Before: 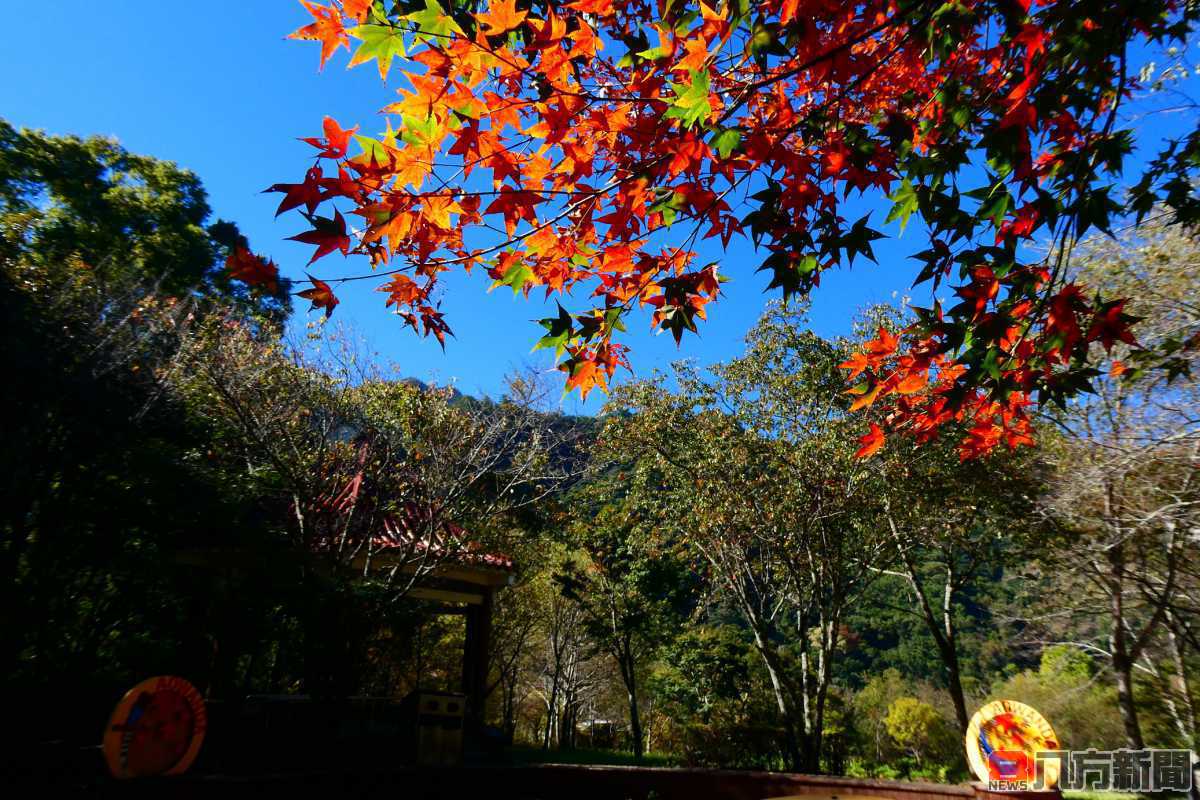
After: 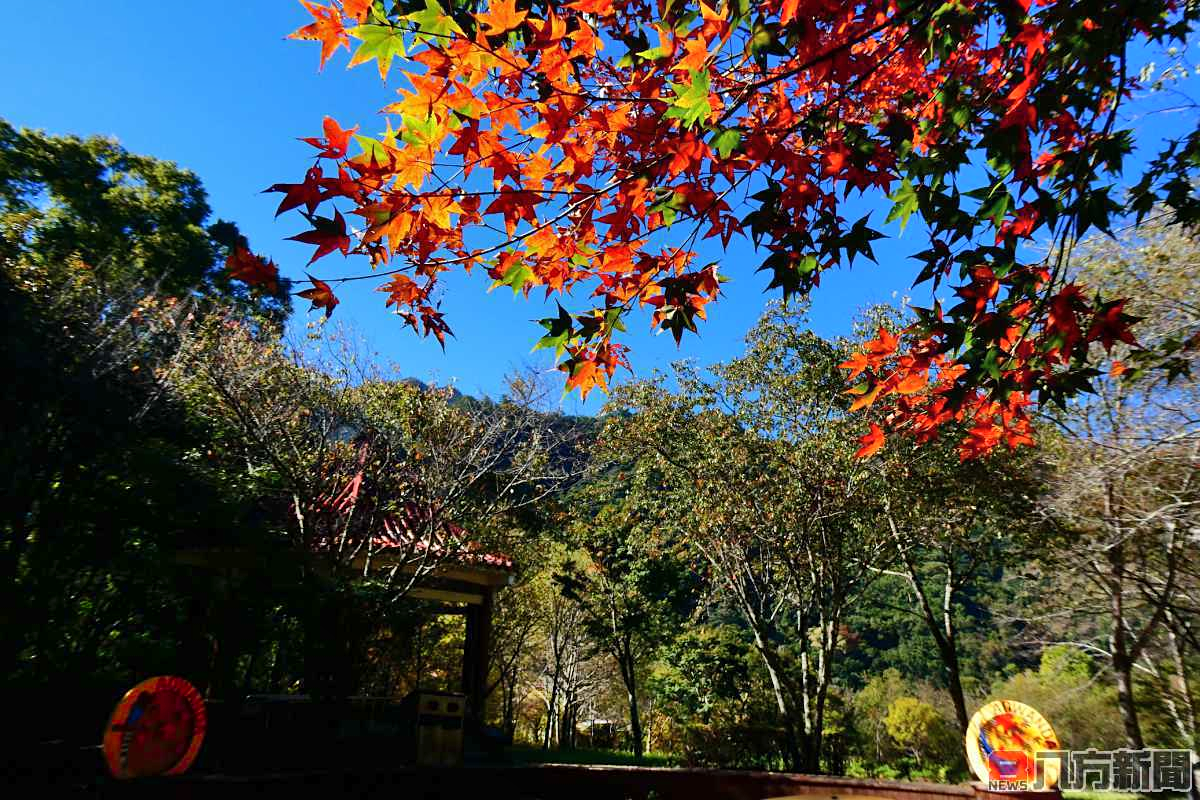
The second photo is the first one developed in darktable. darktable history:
shadows and highlights: soften with gaussian
sharpen: amount 0.2
